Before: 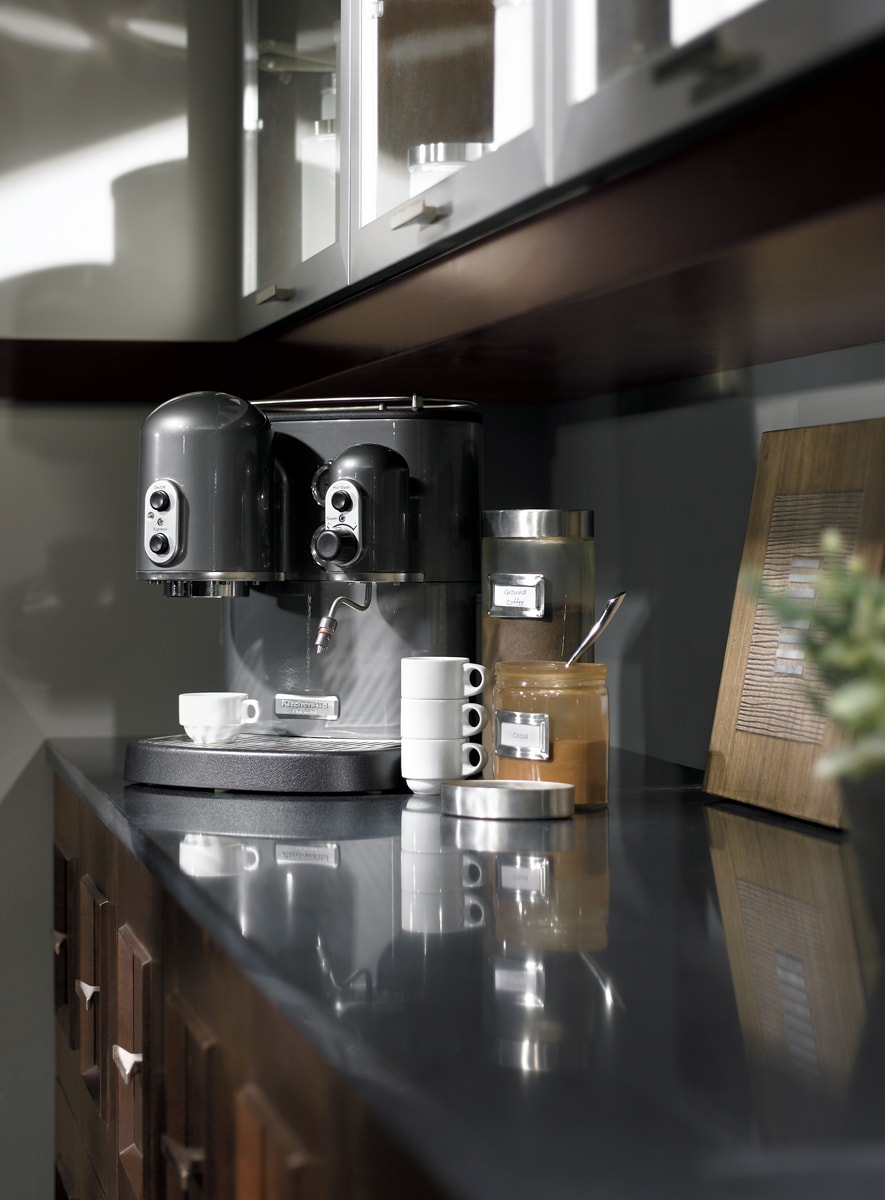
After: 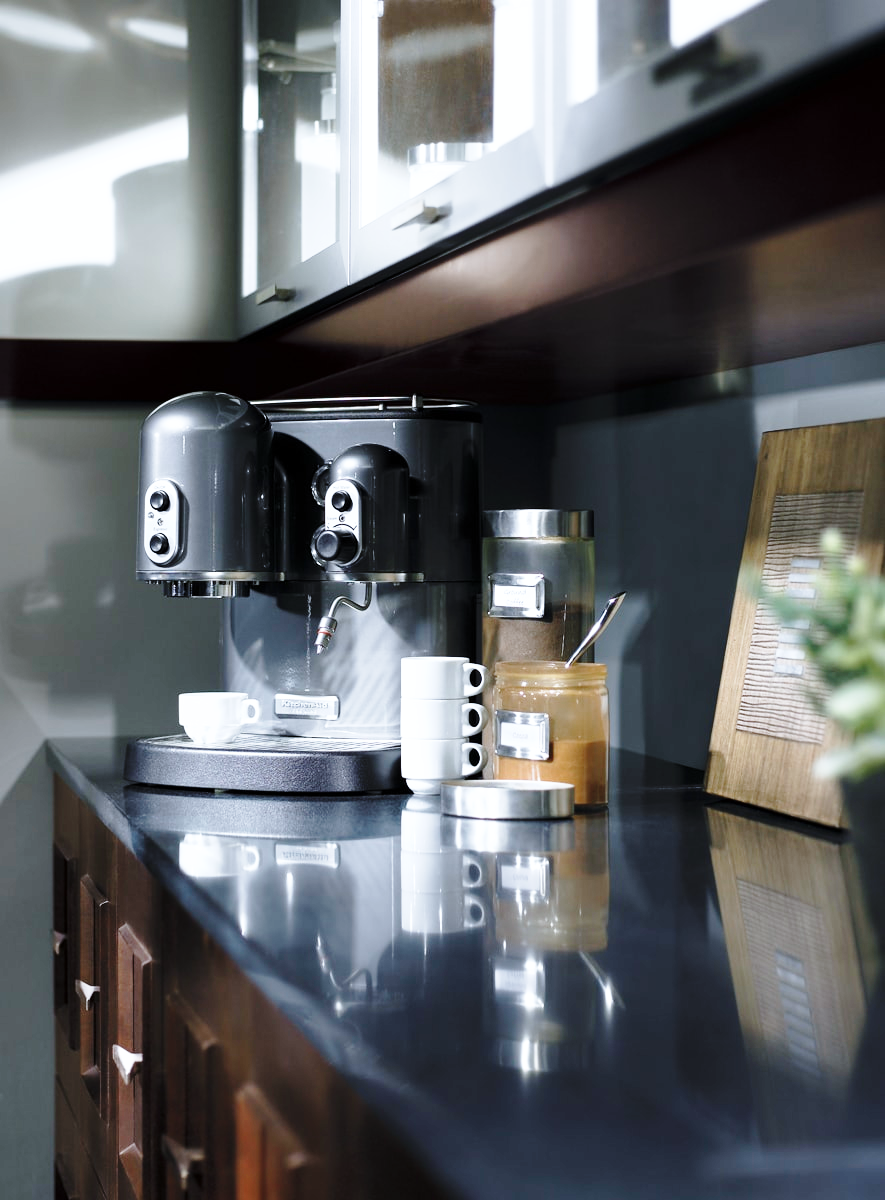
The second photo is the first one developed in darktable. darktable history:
color calibration: x 0.37, y 0.382, temperature 4316.94 K
base curve: curves: ch0 [(0, 0) (0.028, 0.03) (0.105, 0.232) (0.387, 0.748) (0.754, 0.968) (1, 1)], preserve colors none
